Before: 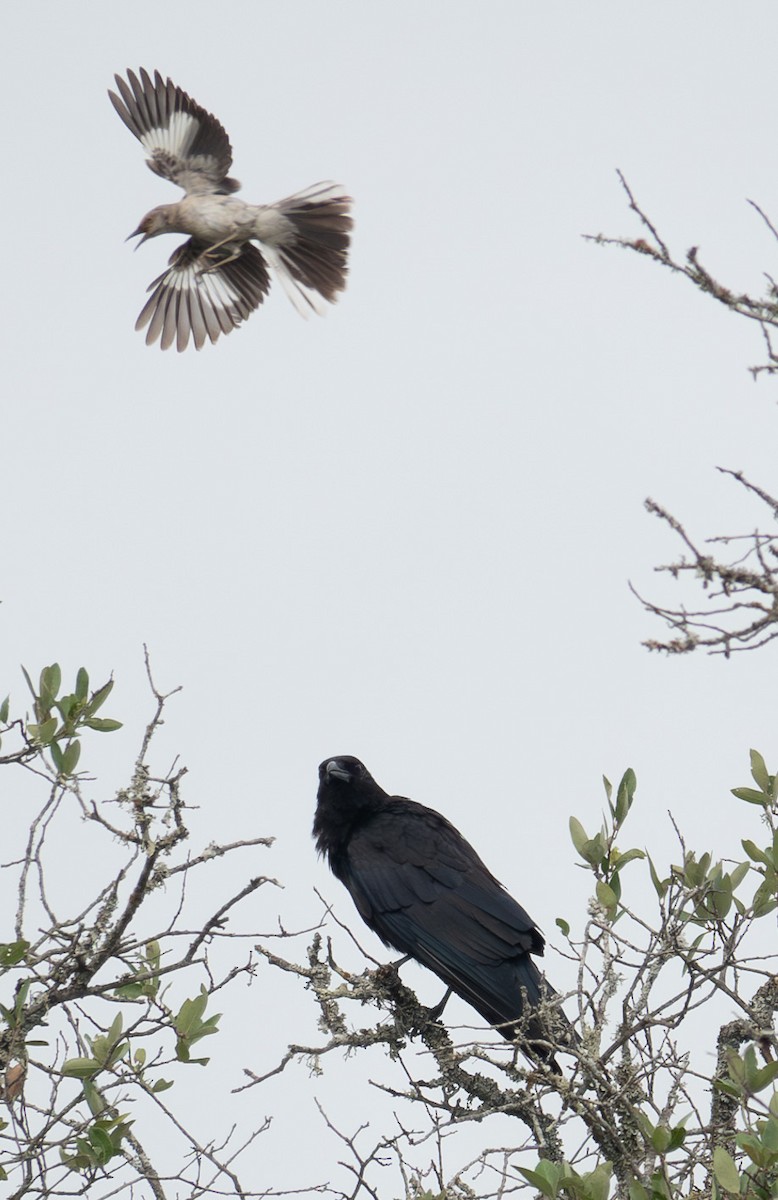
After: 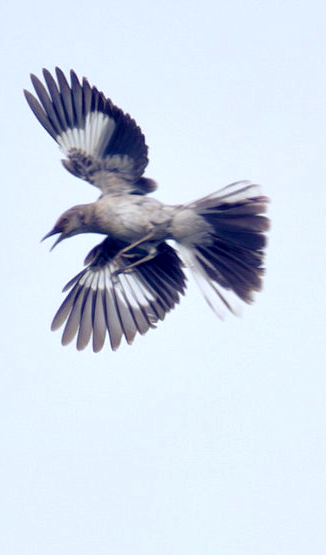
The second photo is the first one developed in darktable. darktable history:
color balance rgb: shadows lift › luminance -41.13%, shadows lift › chroma 14.13%, shadows lift › hue 260°, power › luminance -3.76%, power › chroma 0.56%, power › hue 40.37°, highlights gain › luminance 16.81%, highlights gain › chroma 2.94%, highlights gain › hue 260°, global offset › luminance -0.29%, global offset › chroma 0.31%, global offset › hue 260°, perceptual saturation grading › global saturation 20%, perceptual saturation grading › highlights -13.92%, perceptual saturation grading › shadows 50%
crop and rotate: left 10.817%, top 0.062%, right 47.194%, bottom 53.626%
local contrast: mode bilateral grid, contrast 20, coarseness 50, detail 179%, midtone range 0.2
